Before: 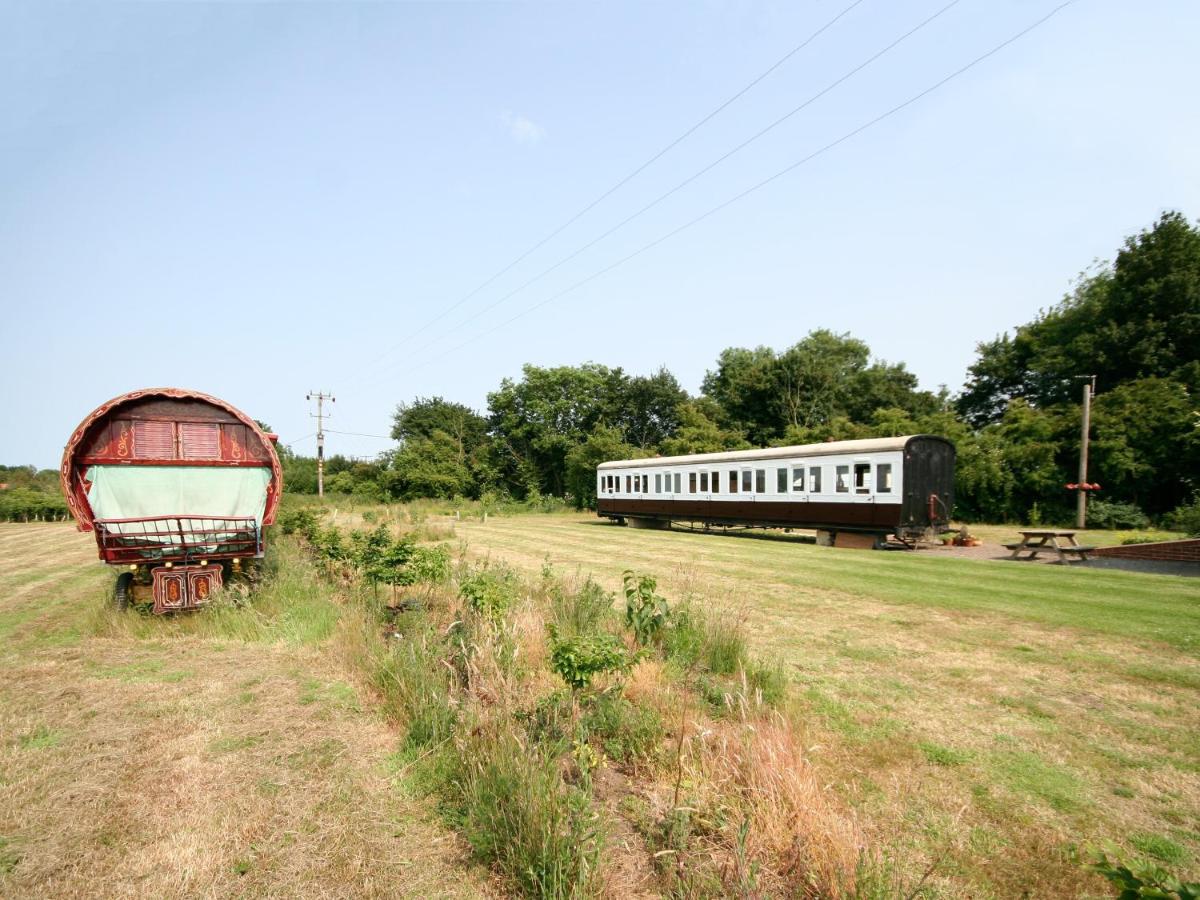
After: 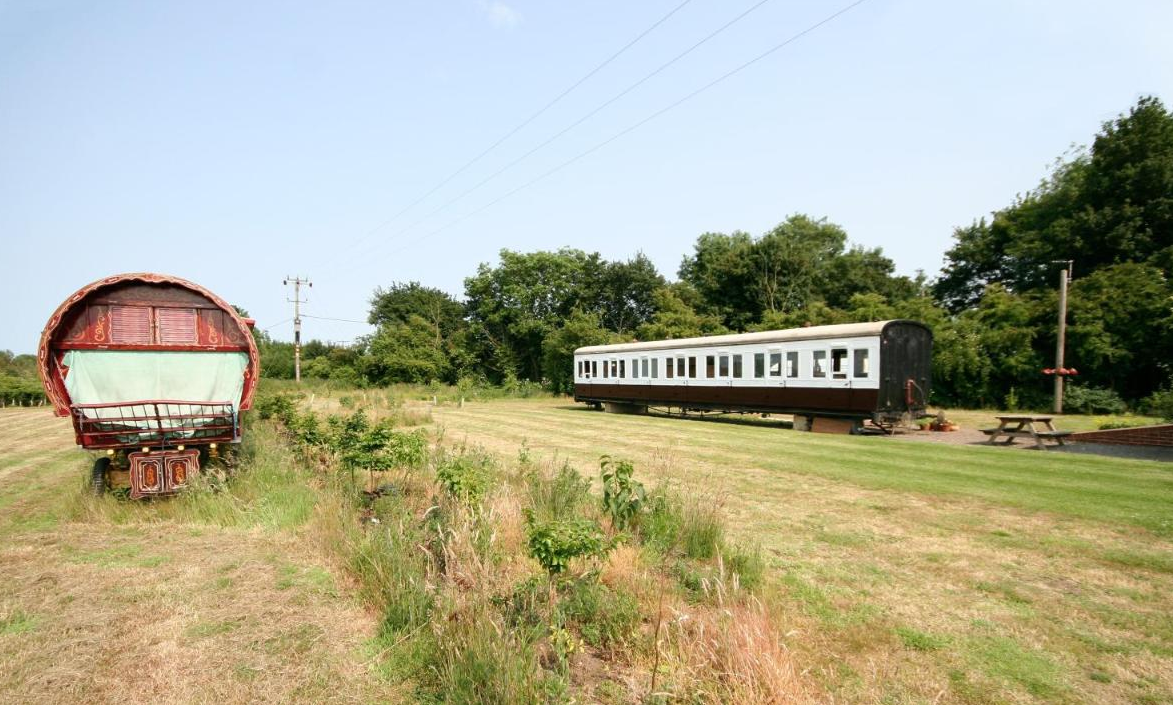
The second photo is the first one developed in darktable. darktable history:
crop and rotate: left 1.931%, top 12.779%, right 0.28%, bottom 8.827%
